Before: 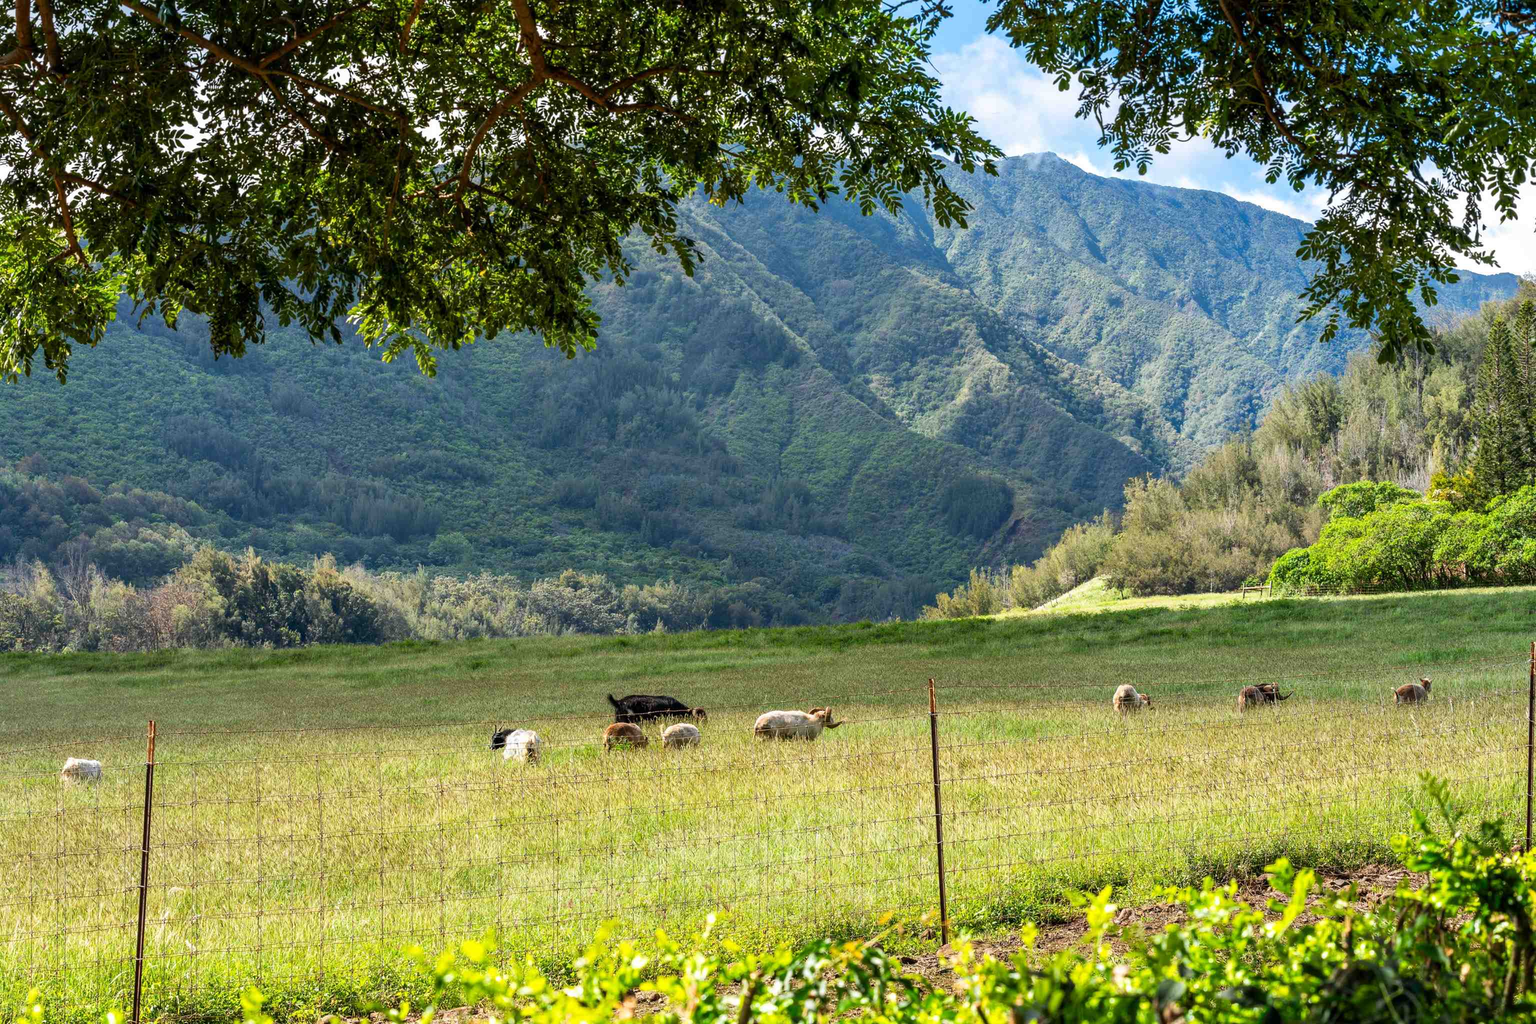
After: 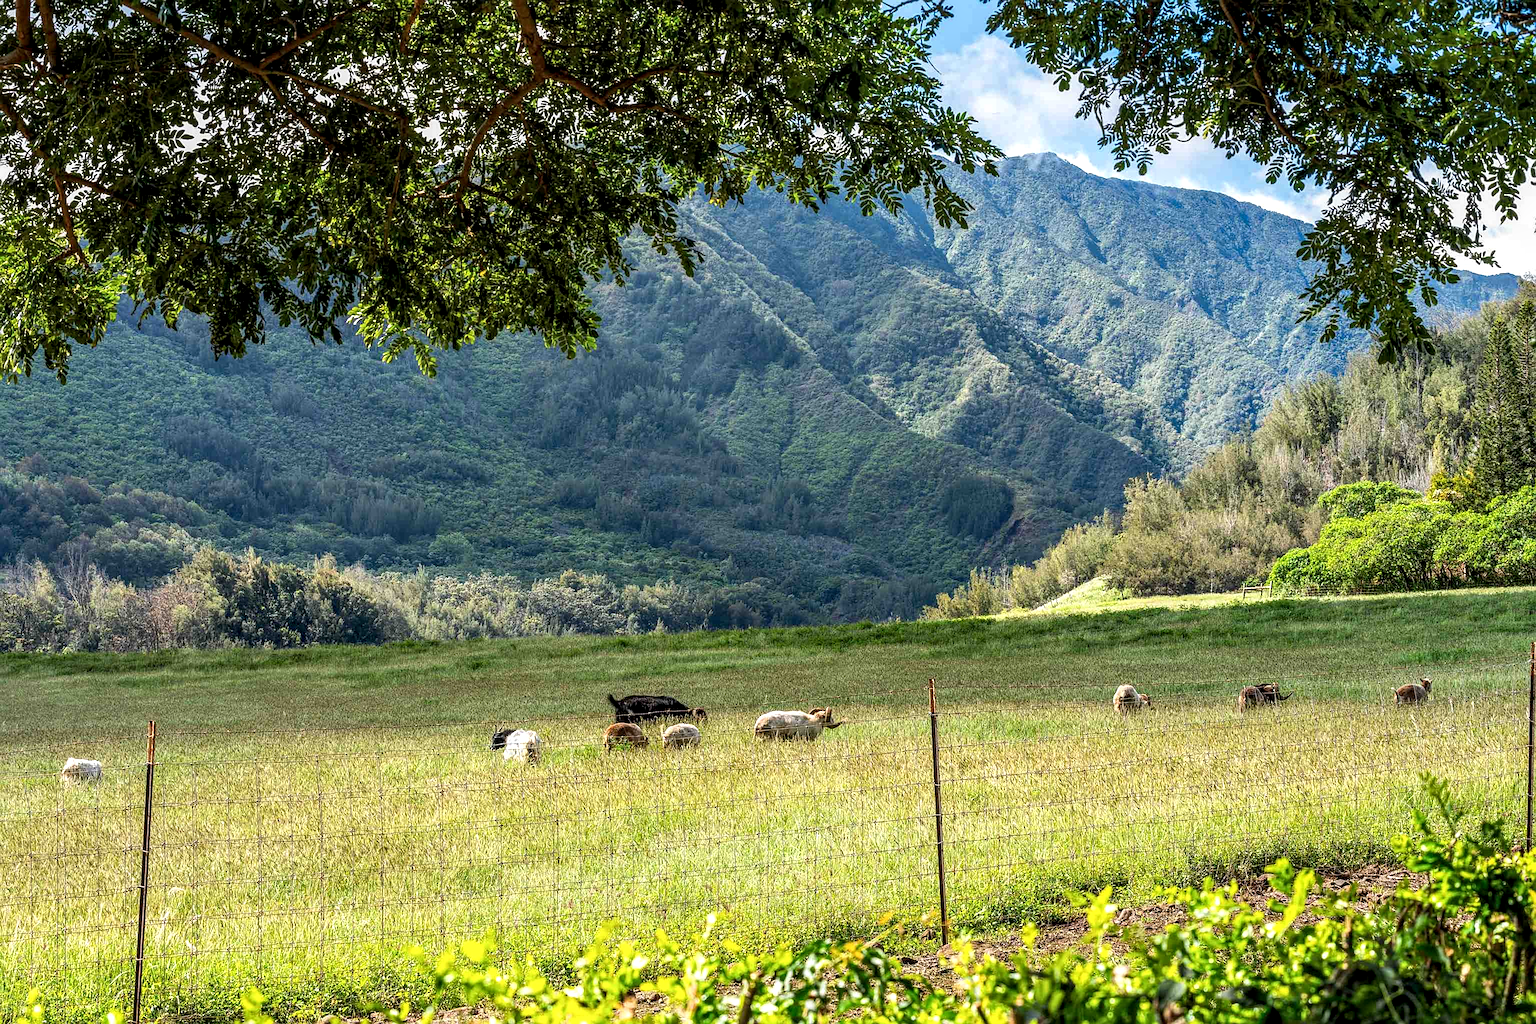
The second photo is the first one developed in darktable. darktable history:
exposure: exposure 0.014 EV, compensate highlight preservation false
sharpen: on, module defaults
local contrast: highlights 43%, shadows 61%, detail 137%, midtone range 0.519
